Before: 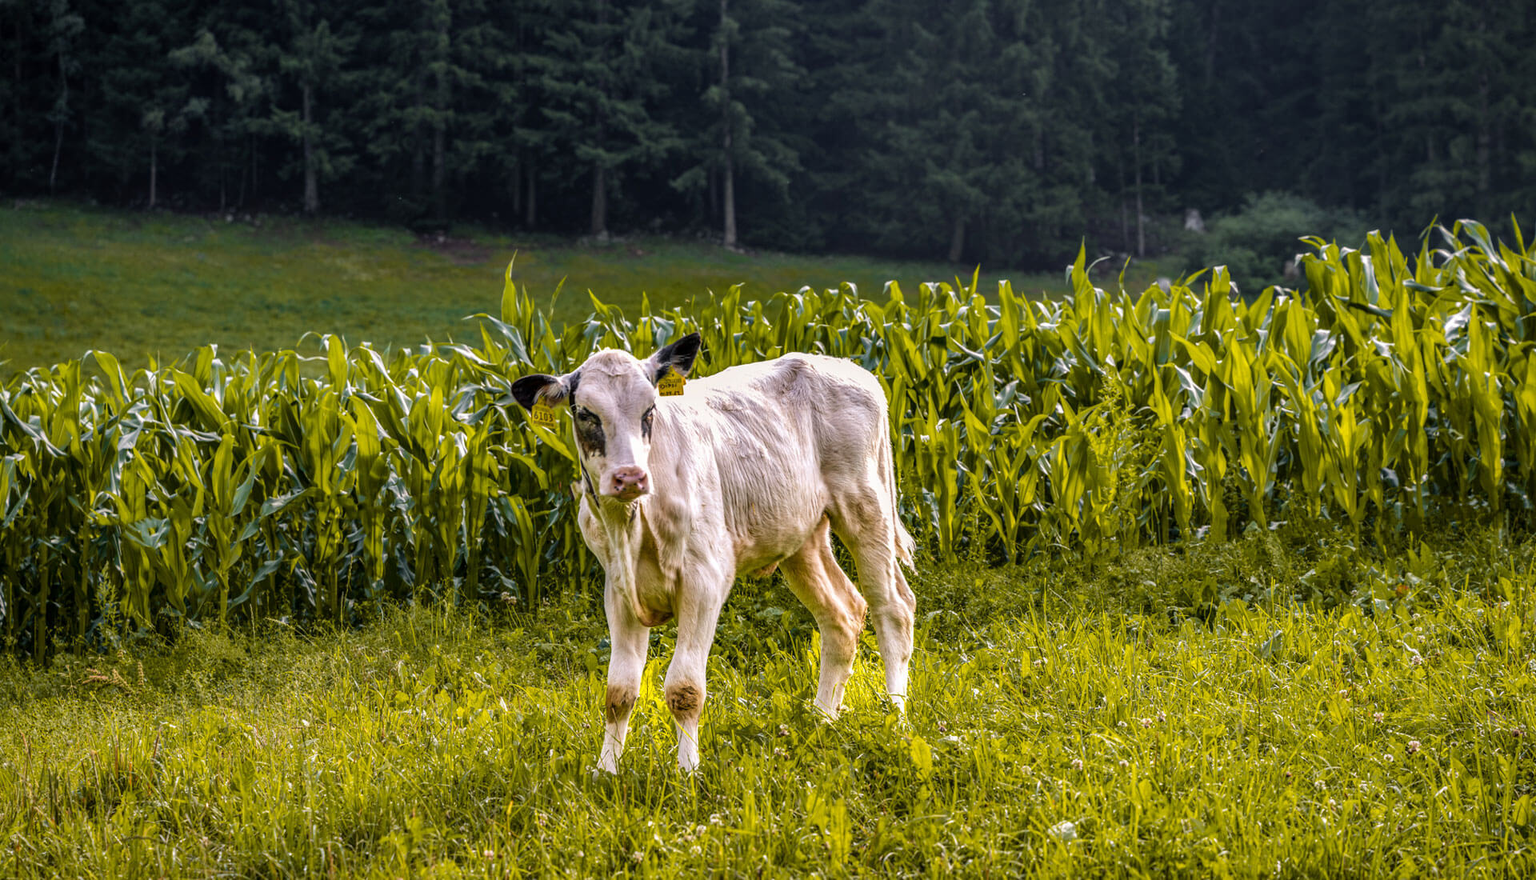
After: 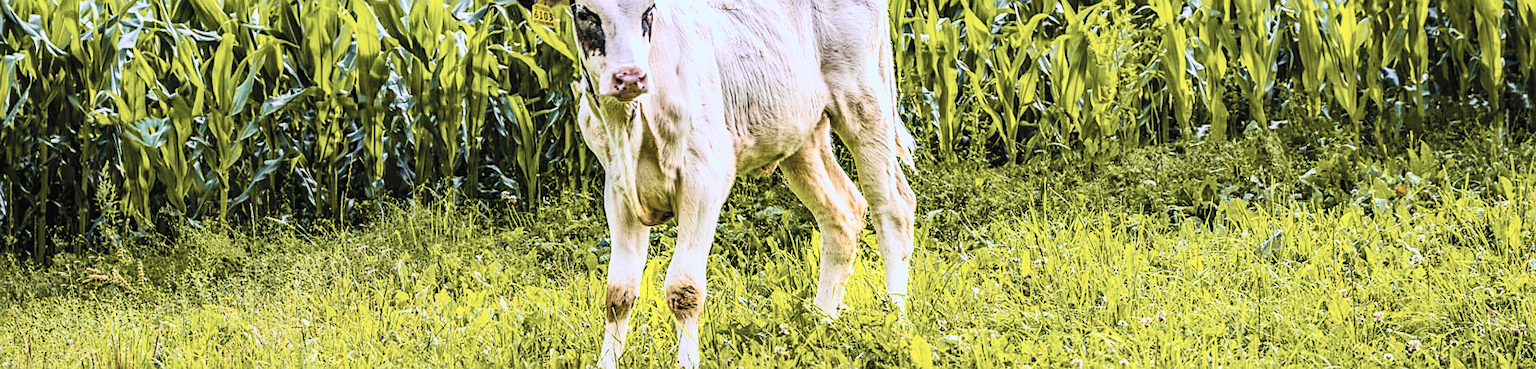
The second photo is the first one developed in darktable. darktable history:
contrast brightness saturation: contrast 0.39, brightness 0.53
white balance: red 0.924, blue 1.095
filmic rgb: black relative exposure -7.65 EV, white relative exposure 4.56 EV, hardness 3.61, color science v6 (2022)
sharpen: on, module defaults
crop: top 45.551%, bottom 12.262%
